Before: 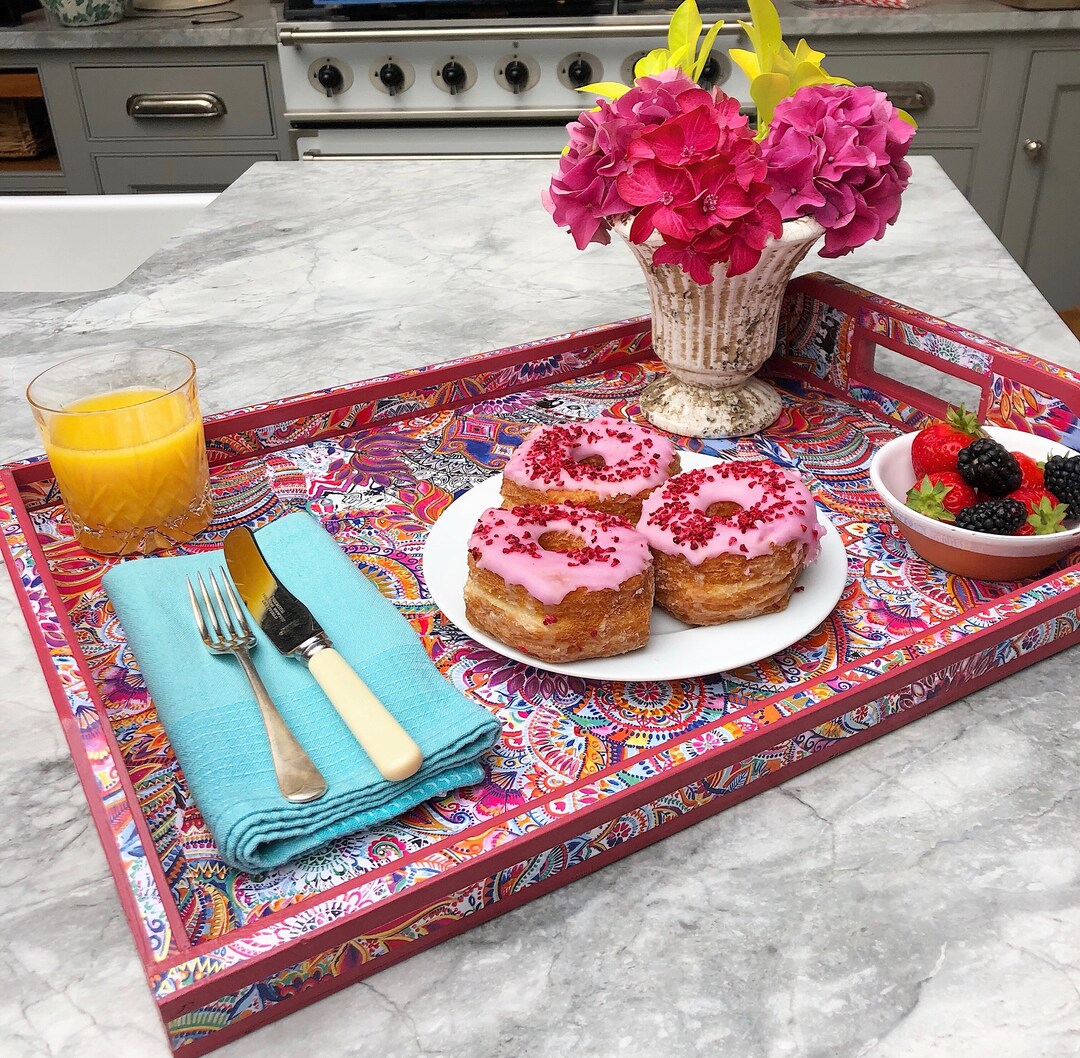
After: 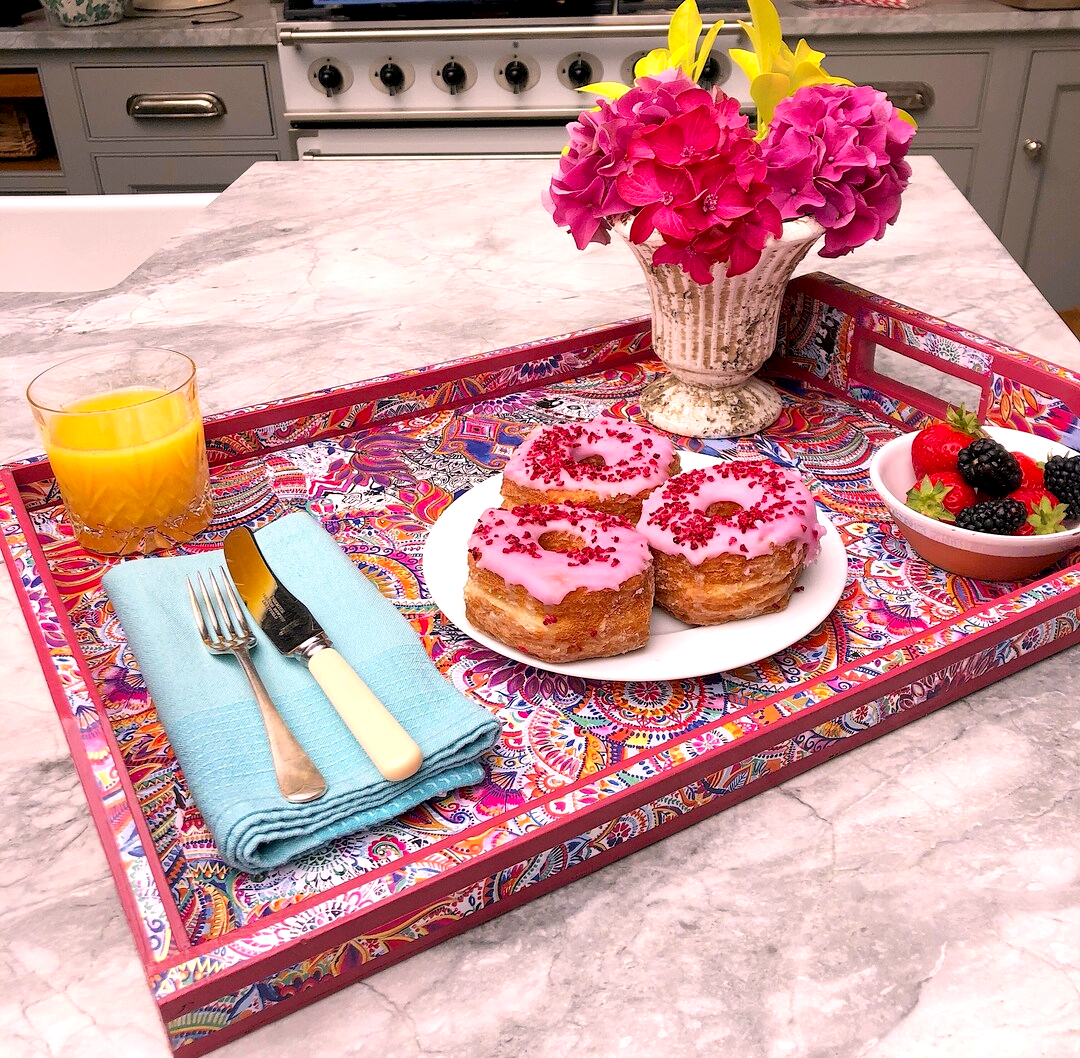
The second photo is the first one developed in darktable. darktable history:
exposure: black level correction 0.005, exposure 0.286 EV, compensate highlight preservation false
color correction: highlights a* 14.52, highlights b* 4.84
